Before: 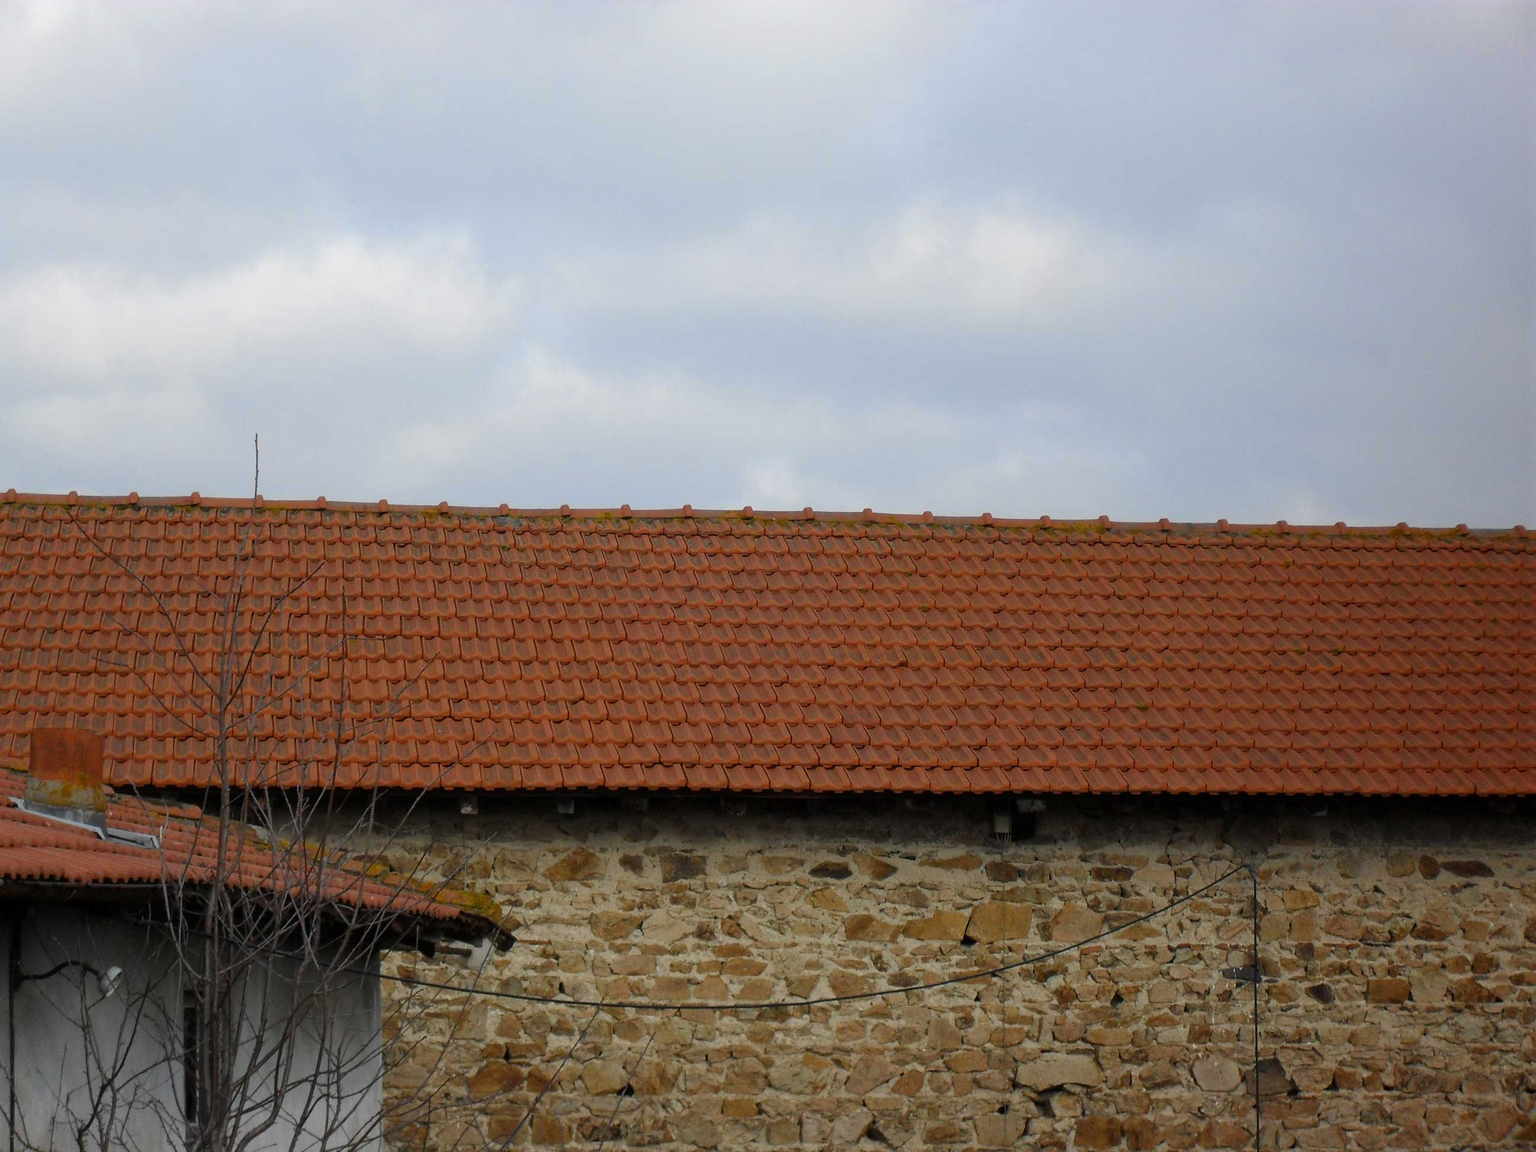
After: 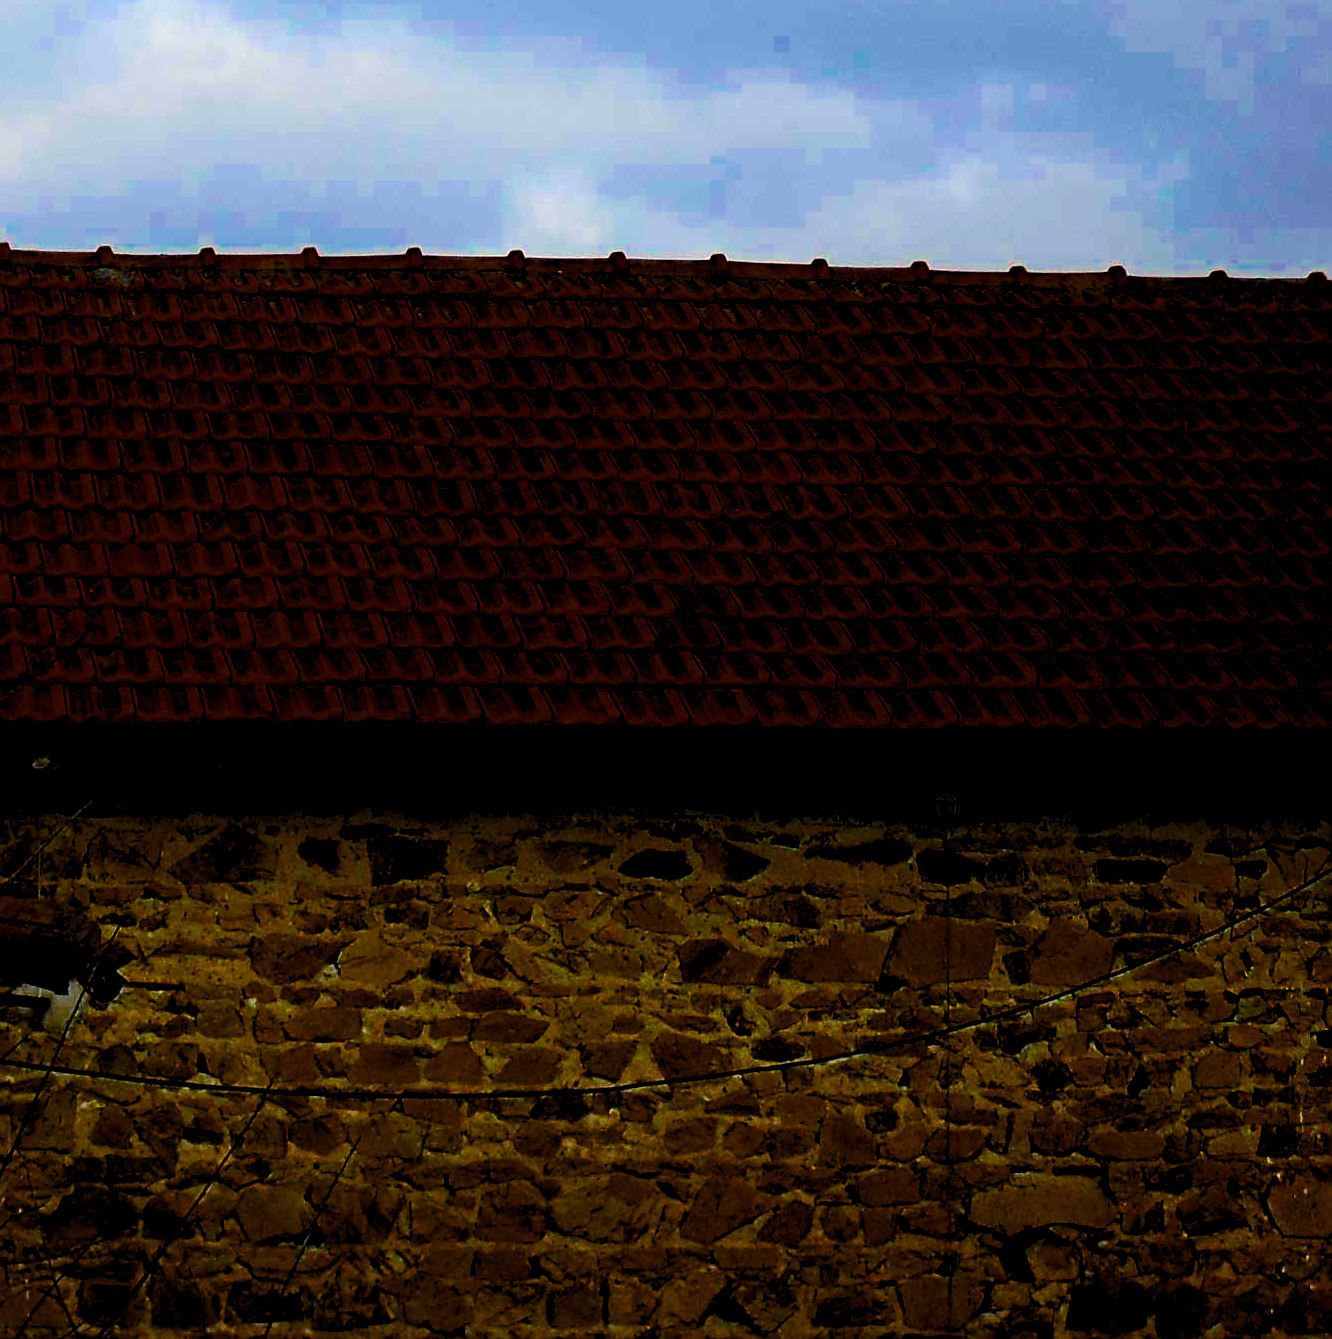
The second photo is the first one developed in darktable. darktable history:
contrast brightness saturation: contrast 0.19, brightness -0.245, saturation 0.107
crop and rotate: left 28.785%, top 31.091%, right 19.805%
haze removal: compatibility mode true, adaptive false
color calibration: illuminant same as pipeline (D50), adaptation XYZ, x 0.346, y 0.358, temperature 5012.84 K
levels: levels [0.073, 0.497, 0.972]
sharpen: on, module defaults
color balance rgb: linear chroma grading › global chroma 15.632%, perceptual saturation grading › global saturation 64.854%, perceptual saturation grading › highlights 49.536%, perceptual saturation grading › shadows 29.257%, saturation formula JzAzBz (2021)
